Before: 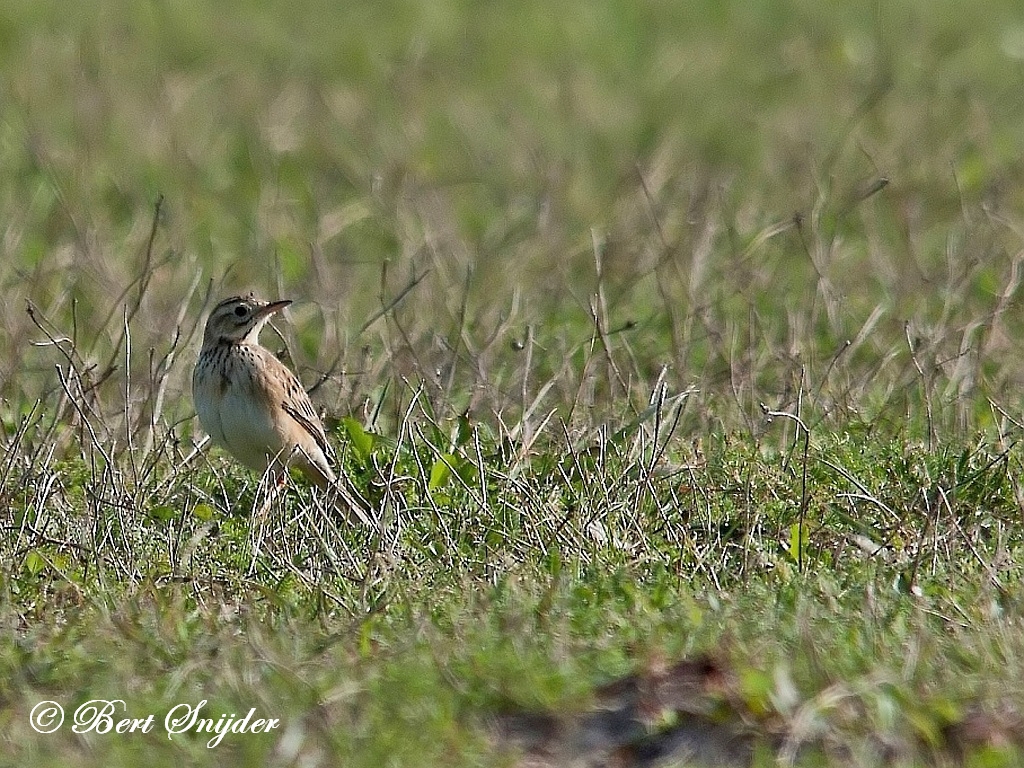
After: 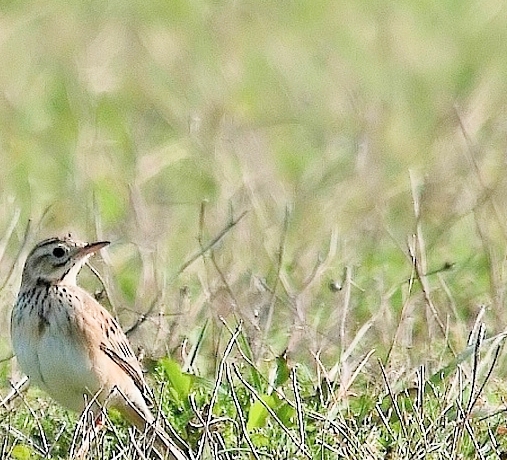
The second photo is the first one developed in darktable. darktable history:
exposure: black level correction 0, exposure 1.664 EV, compensate highlight preservation false
filmic rgb: black relative exposure -7.65 EV, white relative exposure 4.56 EV, threshold 3.02 EV, hardness 3.61, enable highlight reconstruction true
crop: left 17.862%, top 7.72%, right 32.583%, bottom 32.33%
